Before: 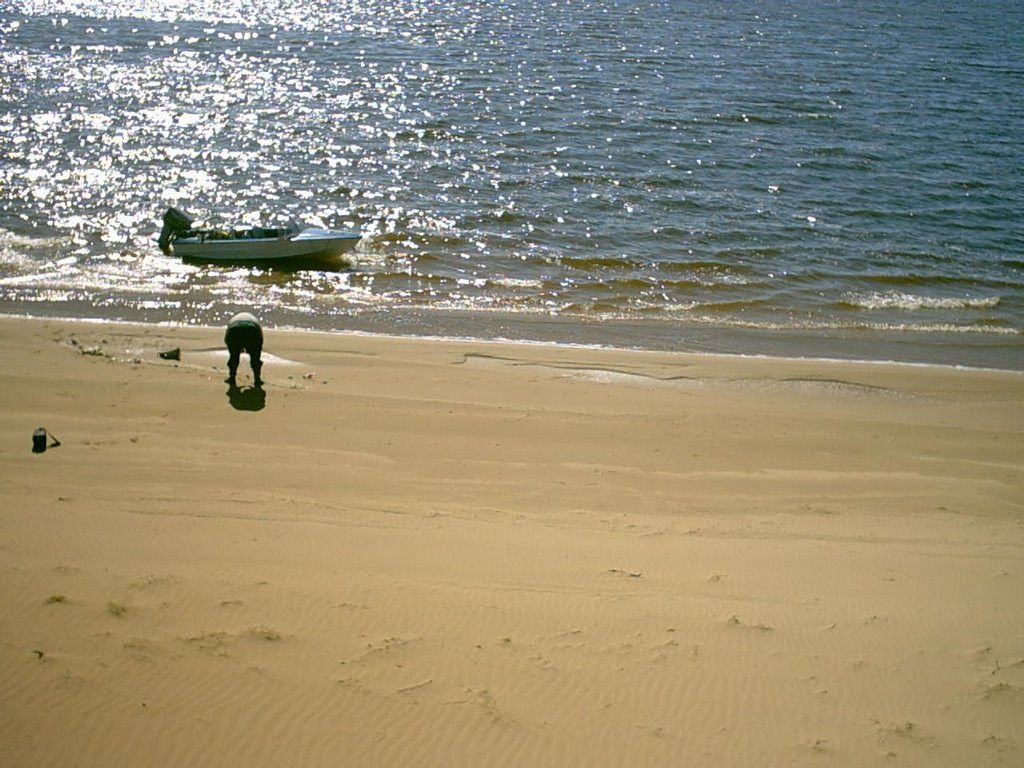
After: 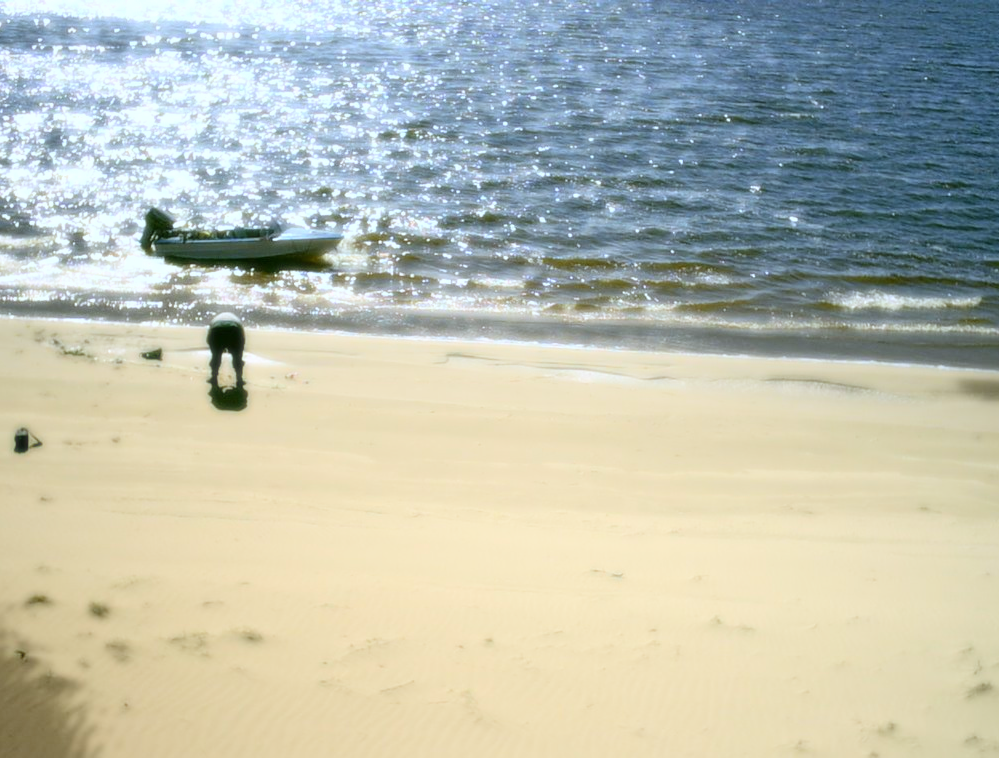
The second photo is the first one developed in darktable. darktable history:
crop and rotate: left 1.774%, right 0.633%, bottom 1.28%
bloom: size 0%, threshold 54.82%, strength 8.31%
white balance: red 0.924, blue 1.095
